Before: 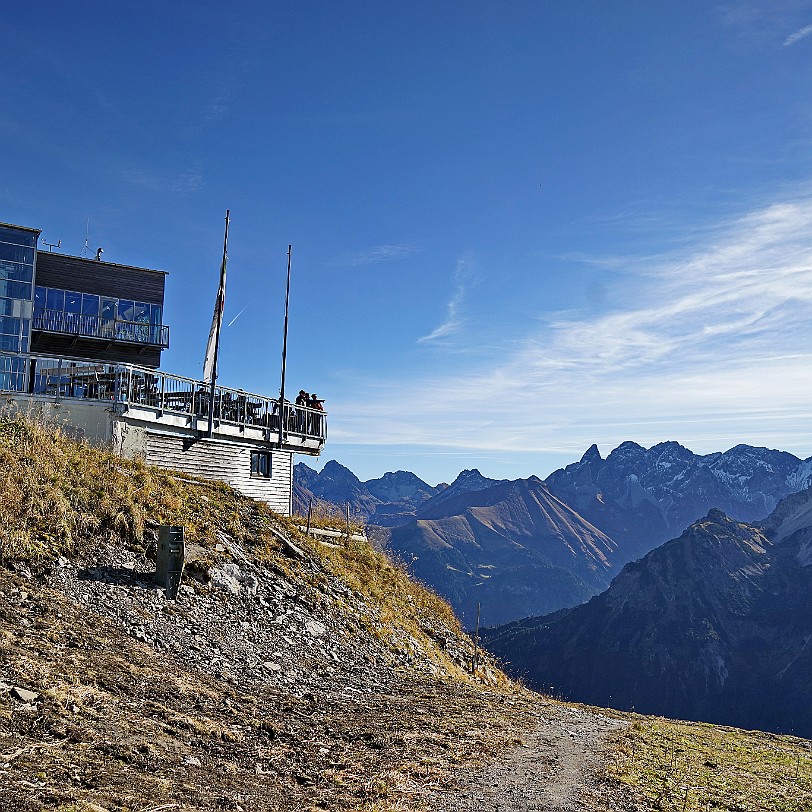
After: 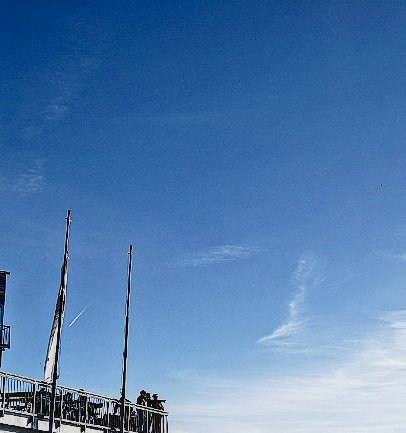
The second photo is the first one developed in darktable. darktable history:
crop: left 19.612%, right 30.33%, bottom 46.626%
filmic rgb: black relative exposure -7.97 EV, white relative exposure 3.85 EV, hardness 4.32, preserve chrominance no, color science v5 (2021)
local contrast: highlights 53%, shadows 53%, detail 130%, midtone range 0.454
color zones: curves: ch1 [(0, 0.469) (0.072, 0.457) (0.243, 0.494) (0.429, 0.5) (0.571, 0.5) (0.714, 0.5) (0.857, 0.5) (1, 0.469)]; ch2 [(0, 0.499) (0.143, 0.467) (0.242, 0.436) (0.429, 0.493) (0.571, 0.5) (0.714, 0.5) (0.857, 0.5) (1, 0.499)], mix 99.85%
contrast brightness saturation: contrast 0.28
